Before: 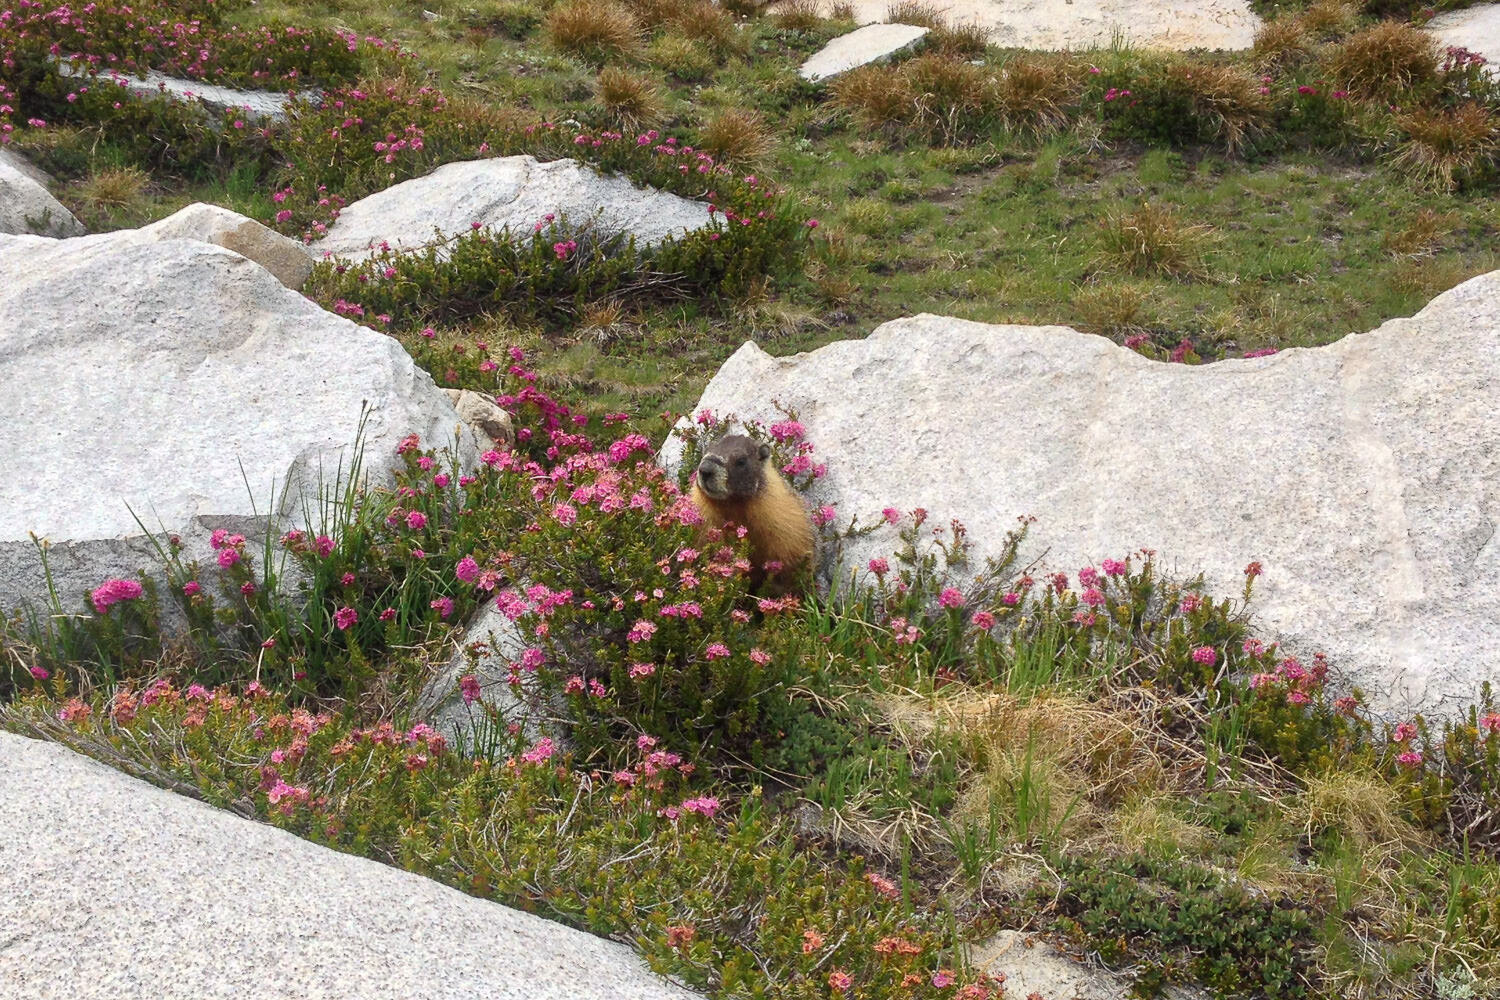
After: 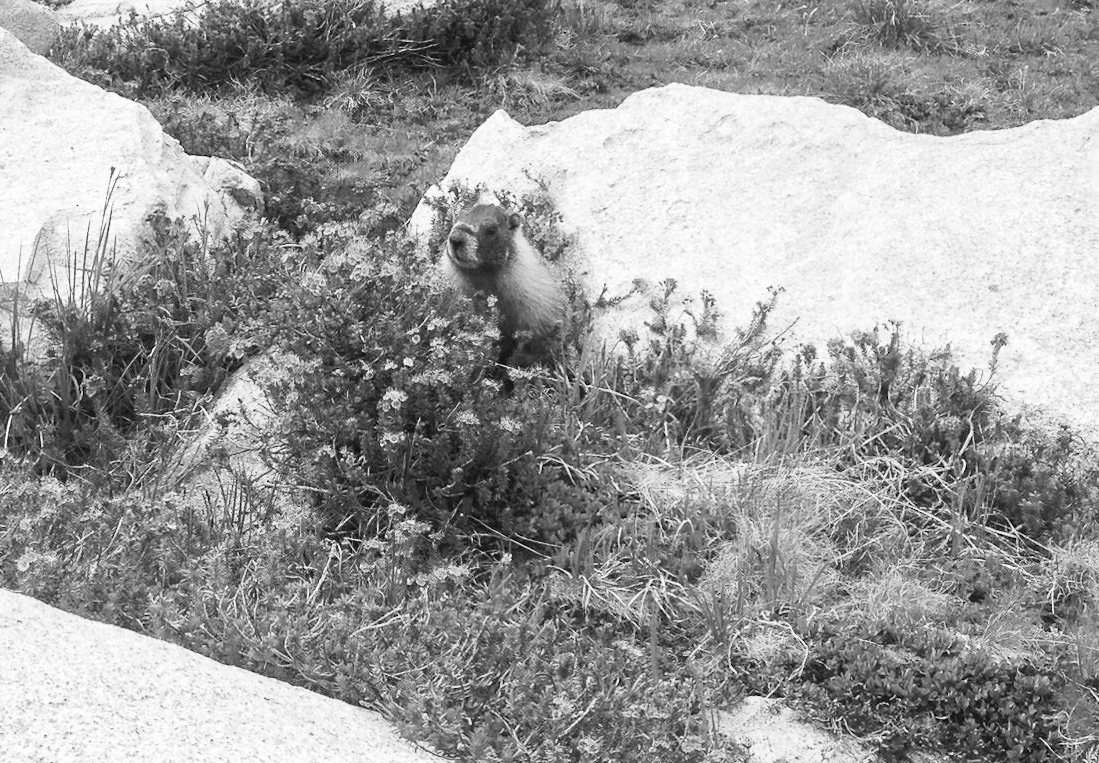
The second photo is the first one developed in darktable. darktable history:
contrast brightness saturation: contrast 0.24, brightness 0.26, saturation 0.39
crop: left 16.871%, top 22.857%, right 9.116%
exposure: compensate highlight preservation false
rotate and perspective: rotation 0.174°, lens shift (vertical) 0.013, lens shift (horizontal) 0.019, shear 0.001, automatic cropping original format, crop left 0.007, crop right 0.991, crop top 0.016, crop bottom 0.997
monochrome: on, module defaults
